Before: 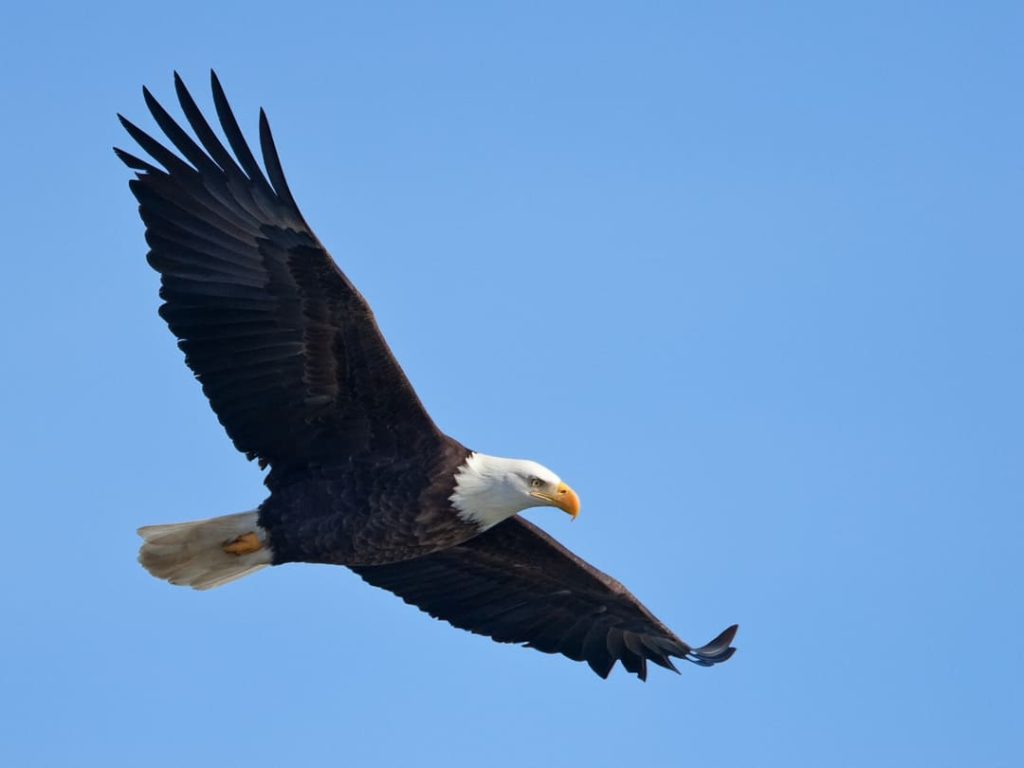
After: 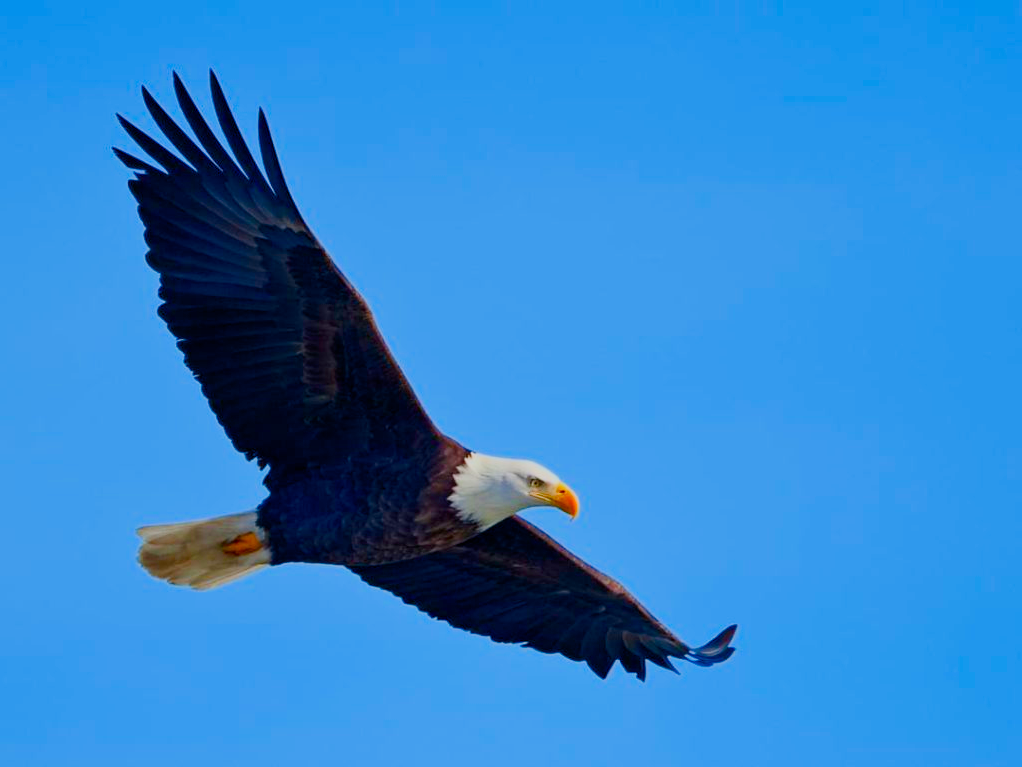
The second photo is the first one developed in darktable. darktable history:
color balance rgb: perceptual saturation grading › global saturation 20%, perceptual saturation grading › highlights -14.122%, perceptual saturation grading › shadows 49.792%, perceptual brilliance grading › global brilliance 2.616%
contrast brightness saturation: contrast 0.262, brightness 0.019, saturation 0.867
filmic rgb: black relative exposure -7.01 EV, white relative exposure 5.95 EV, target black luminance 0%, hardness 2.76, latitude 60.66%, contrast 0.687, highlights saturation mix 11.46%, shadows ↔ highlights balance -0.07%
crop and rotate: left 0.159%, bottom 0.005%
